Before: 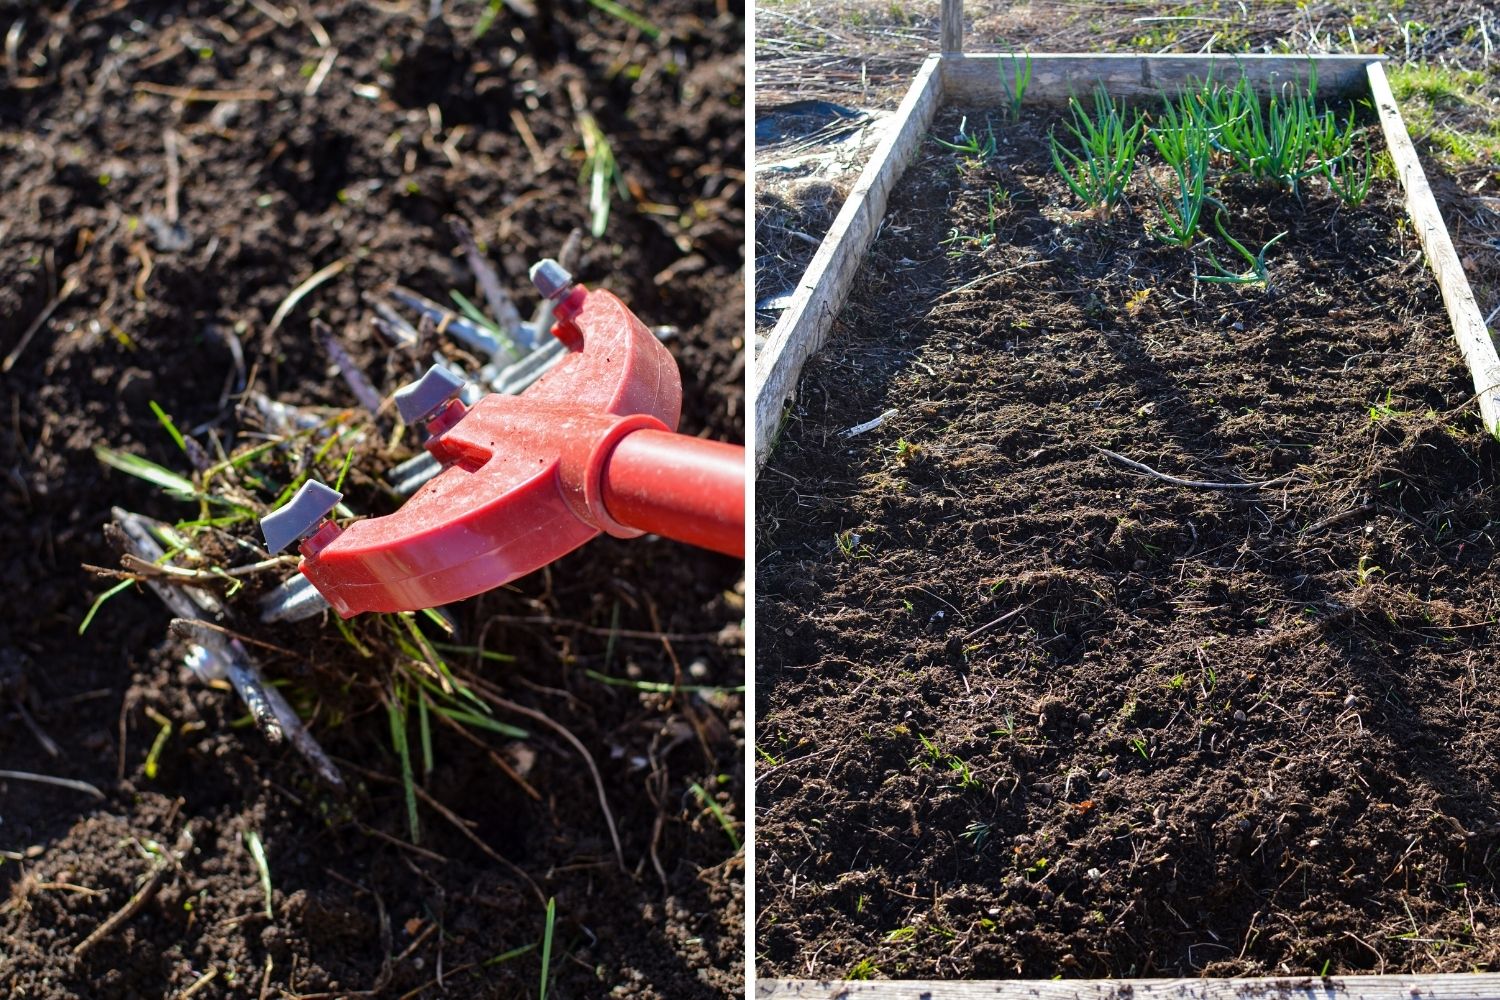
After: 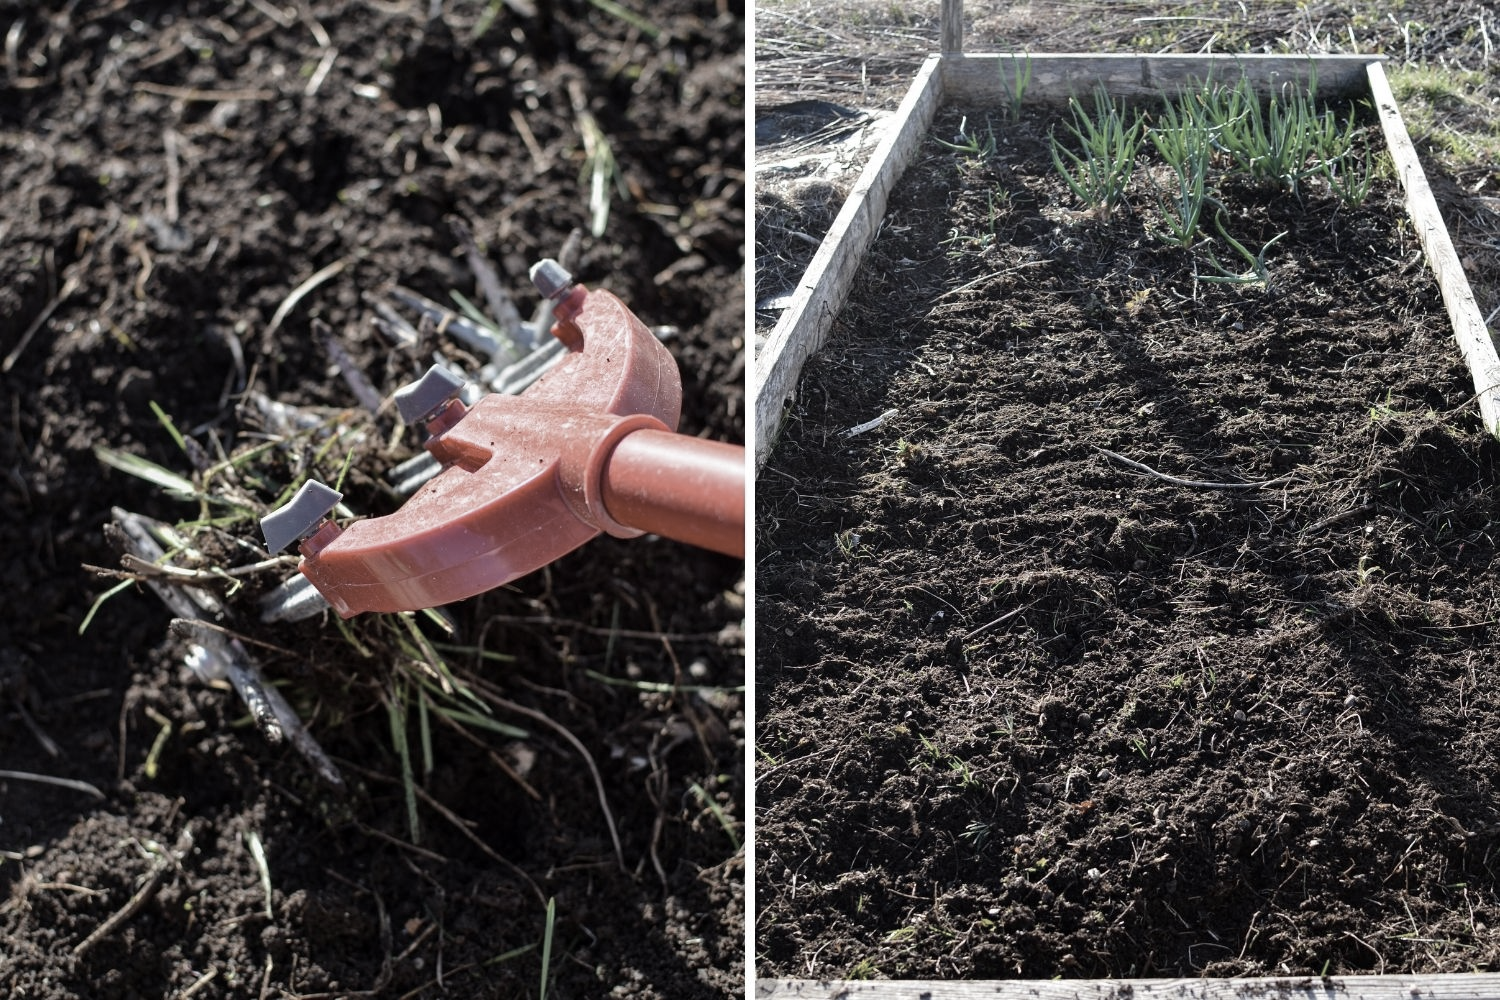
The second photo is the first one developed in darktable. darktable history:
color zones: curves: ch1 [(0, 0.292) (0.001, 0.292) (0.2, 0.264) (0.4, 0.248) (0.6, 0.248) (0.8, 0.264) (0.999, 0.292) (1, 0.292)], mix 25.14%
